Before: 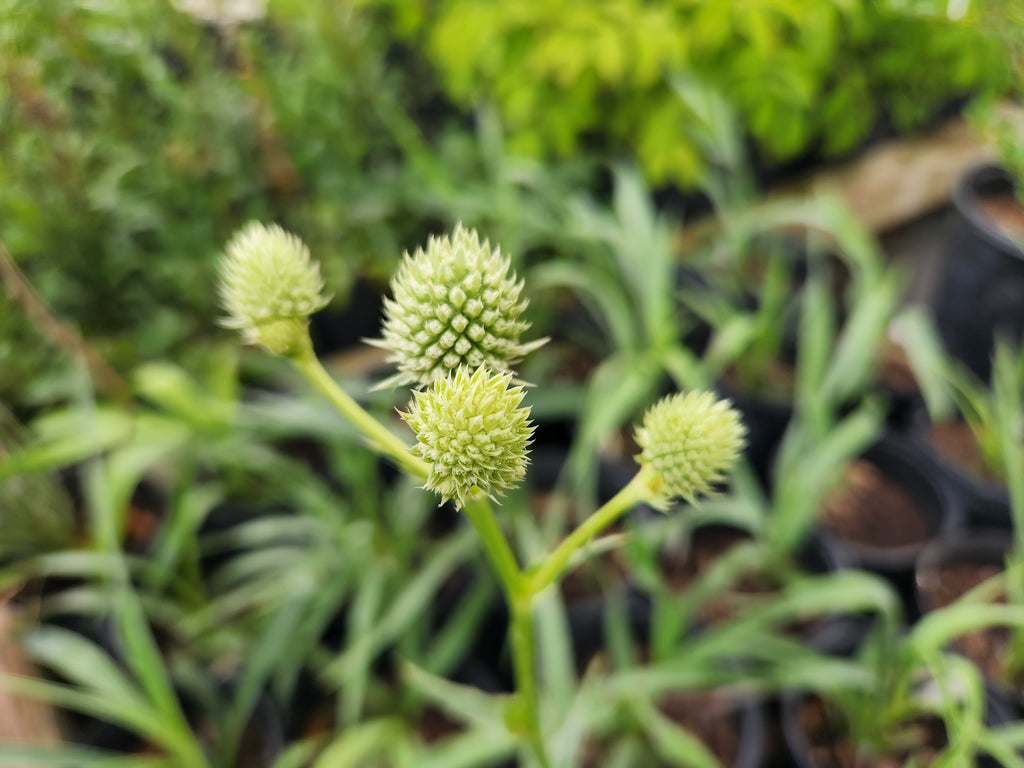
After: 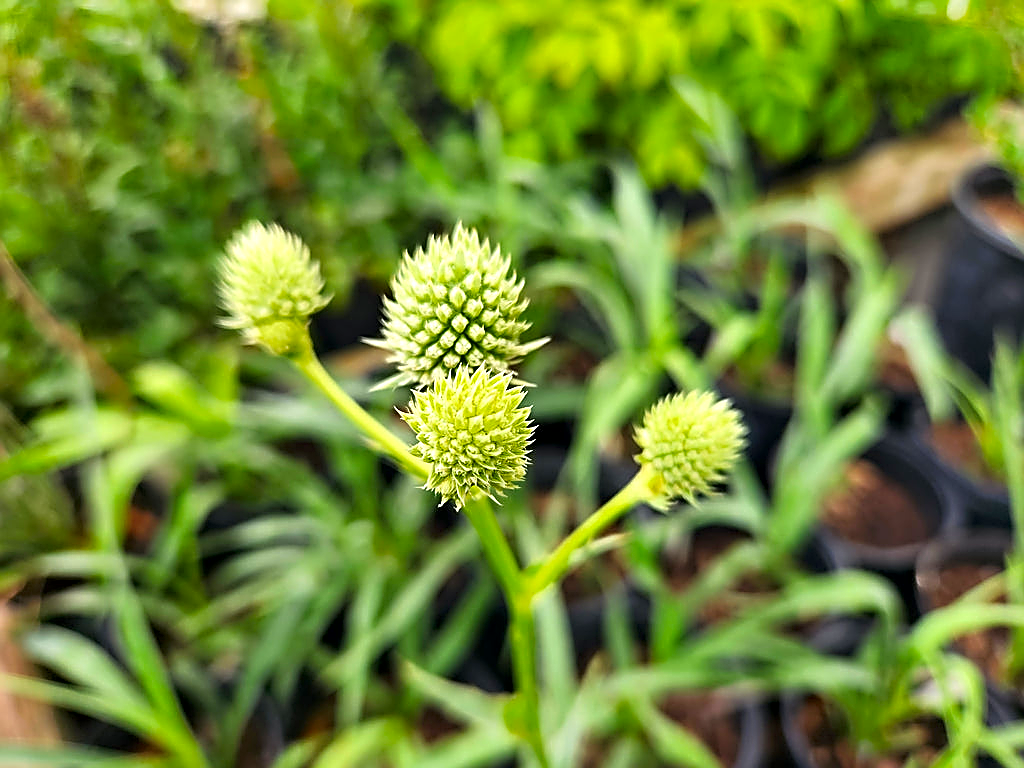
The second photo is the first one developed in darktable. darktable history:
exposure: exposure 0.367 EV, compensate highlight preservation false
contrast equalizer: y [[0.5, 0.5, 0.544, 0.569, 0.5, 0.5], [0.5 ×6], [0.5 ×6], [0 ×6], [0 ×6]]
contrast brightness saturation: brightness -0.02, saturation 0.35
sharpen: radius 1.685, amount 1.294
